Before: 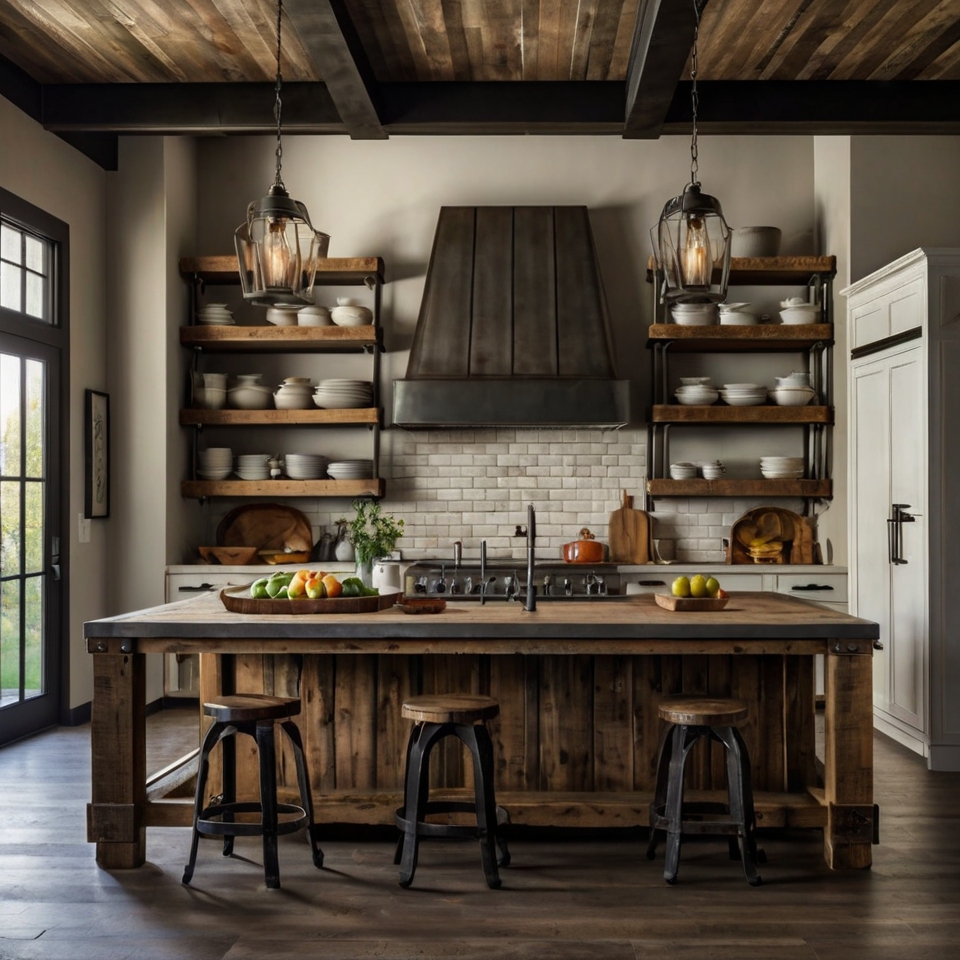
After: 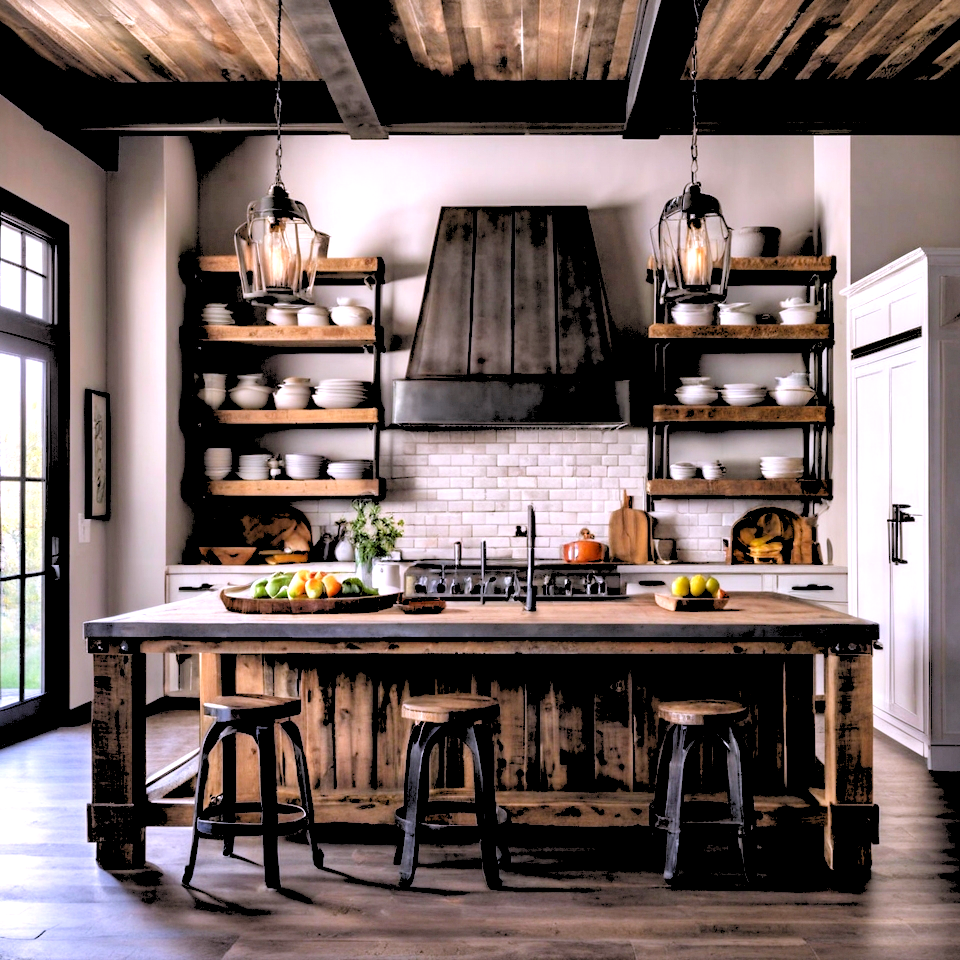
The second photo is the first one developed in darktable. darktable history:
exposure: black level correction 0, exposure 0.7 EV, compensate exposure bias true, compensate highlight preservation false
white balance: red 1.042, blue 1.17
rgb levels: levels [[0.027, 0.429, 0.996], [0, 0.5, 1], [0, 0.5, 1]]
contrast equalizer: octaves 7, y [[0.6 ×6], [0.55 ×6], [0 ×6], [0 ×6], [0 ×6]], mix 0.3
